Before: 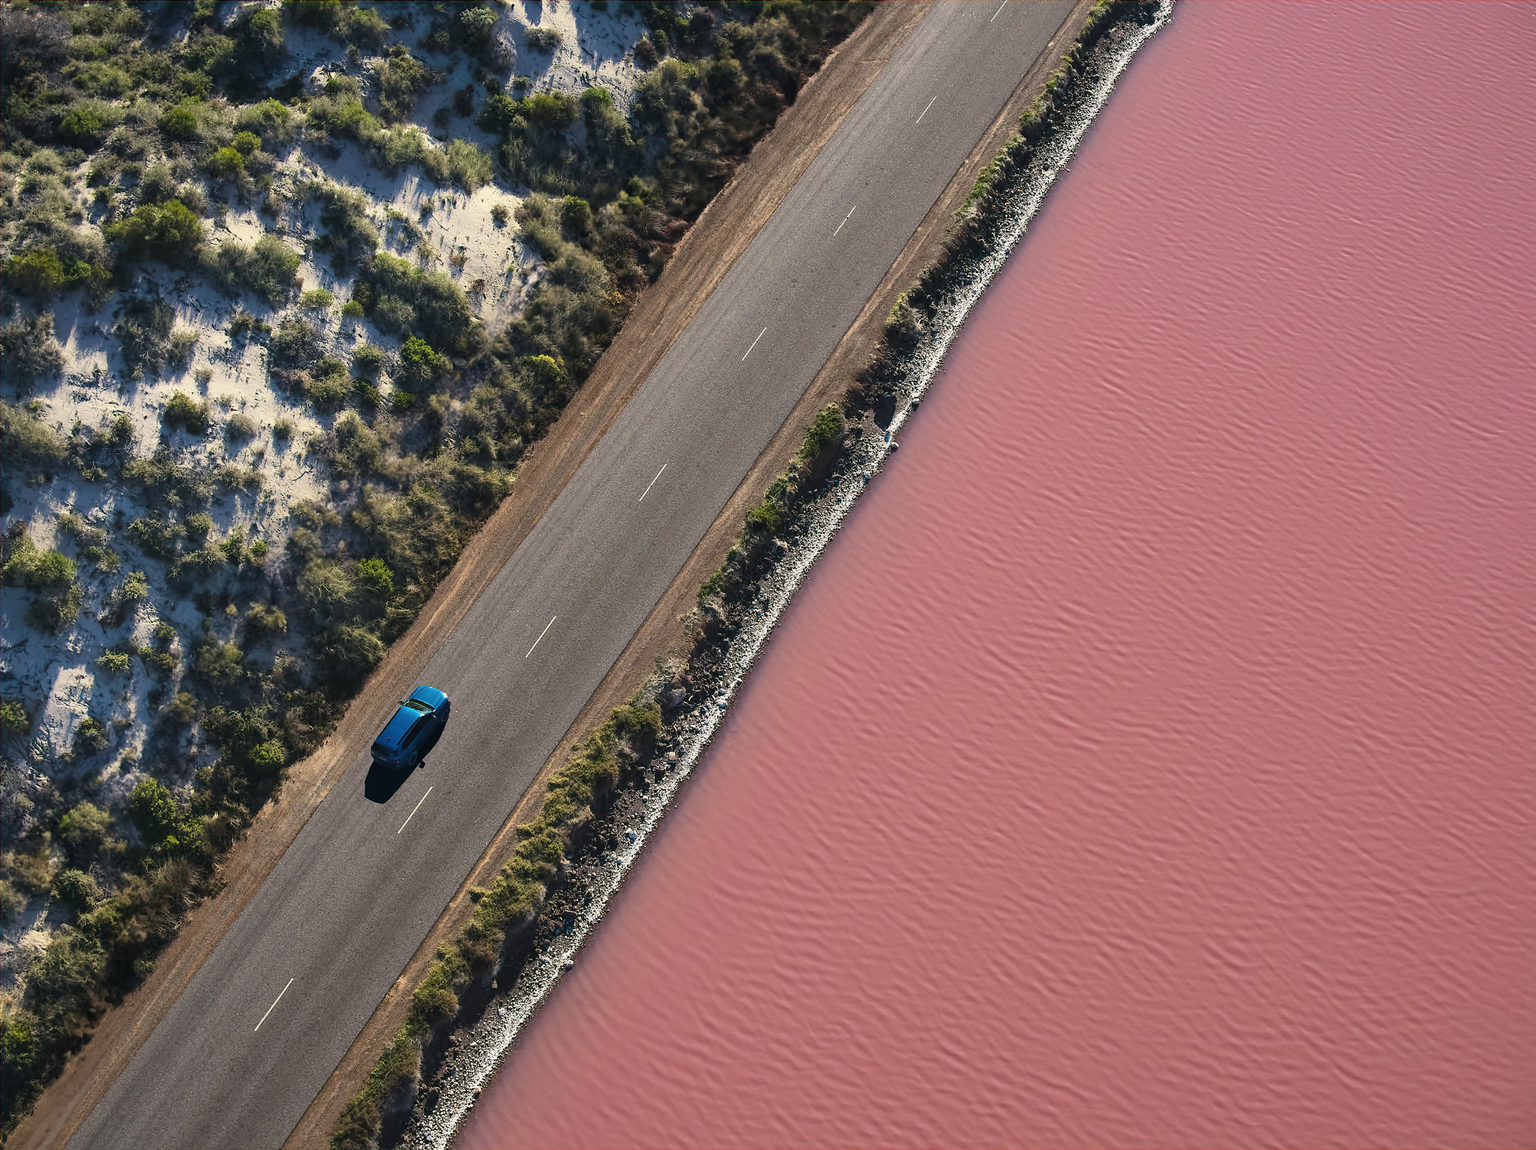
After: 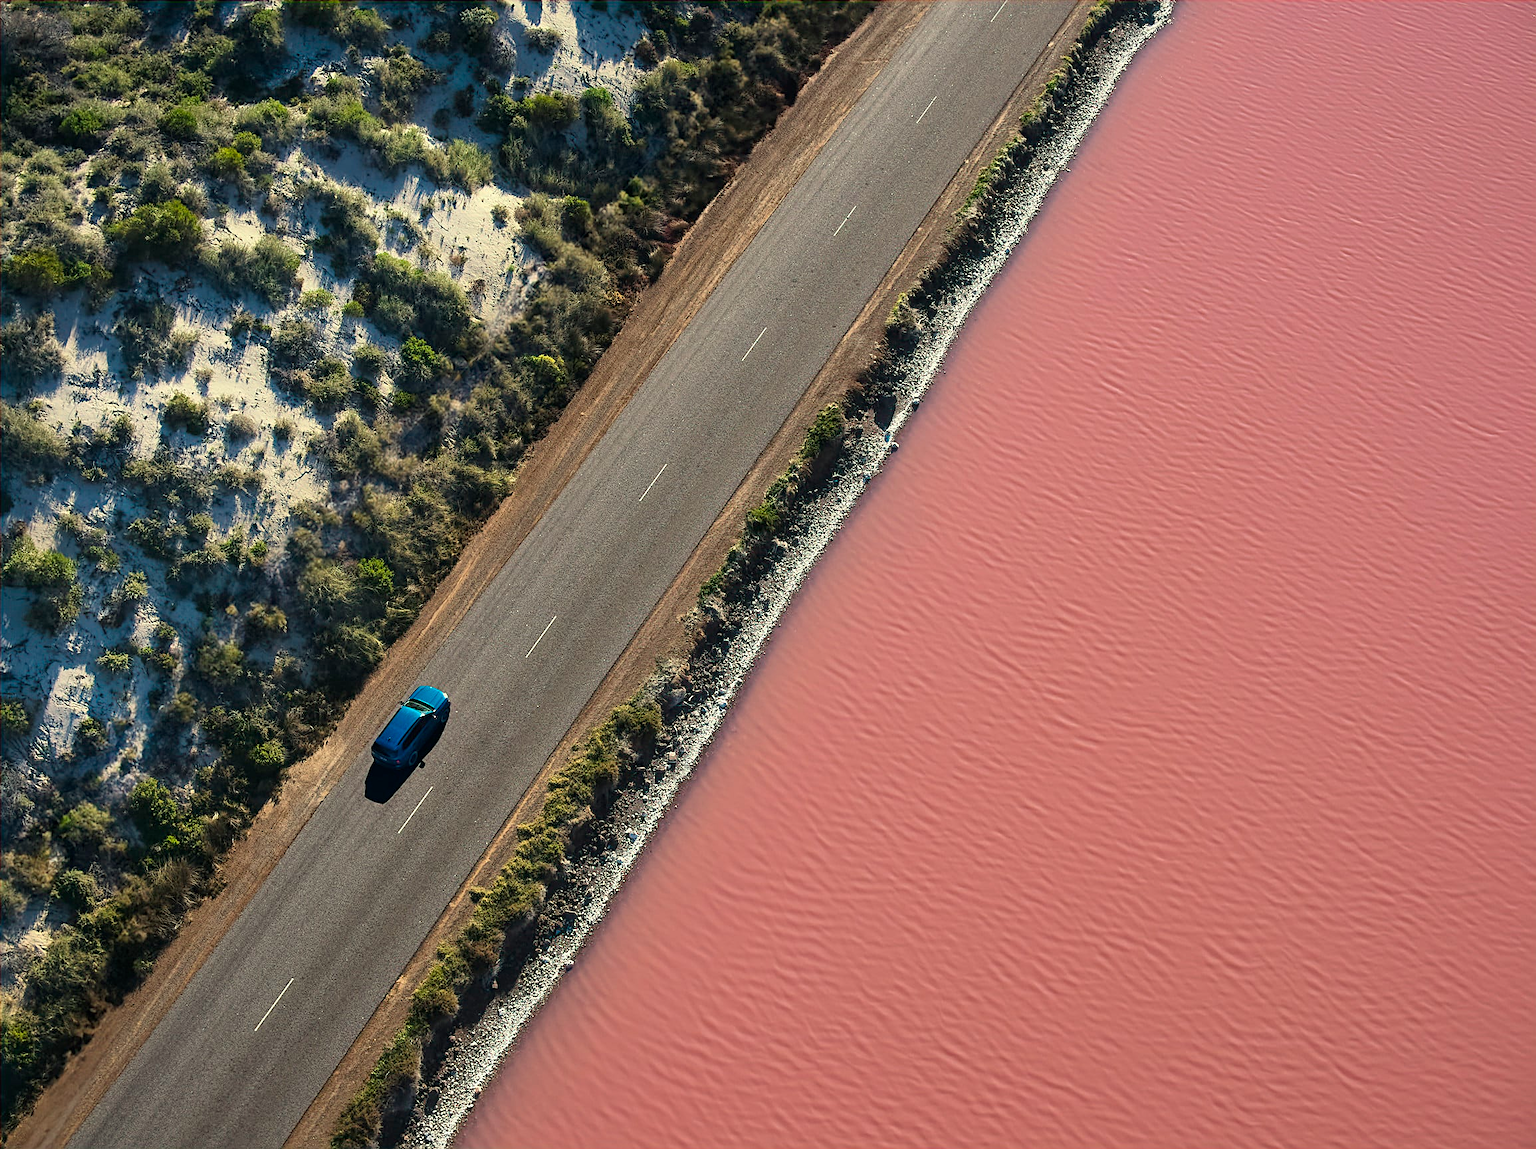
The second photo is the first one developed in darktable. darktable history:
sharpen: radius 2.167, amount 0.381, threshold 0
color correction: highlights a* -4.28, highlights b* 6.53
bloom: size 3%, threshold 100%, strength 0%
